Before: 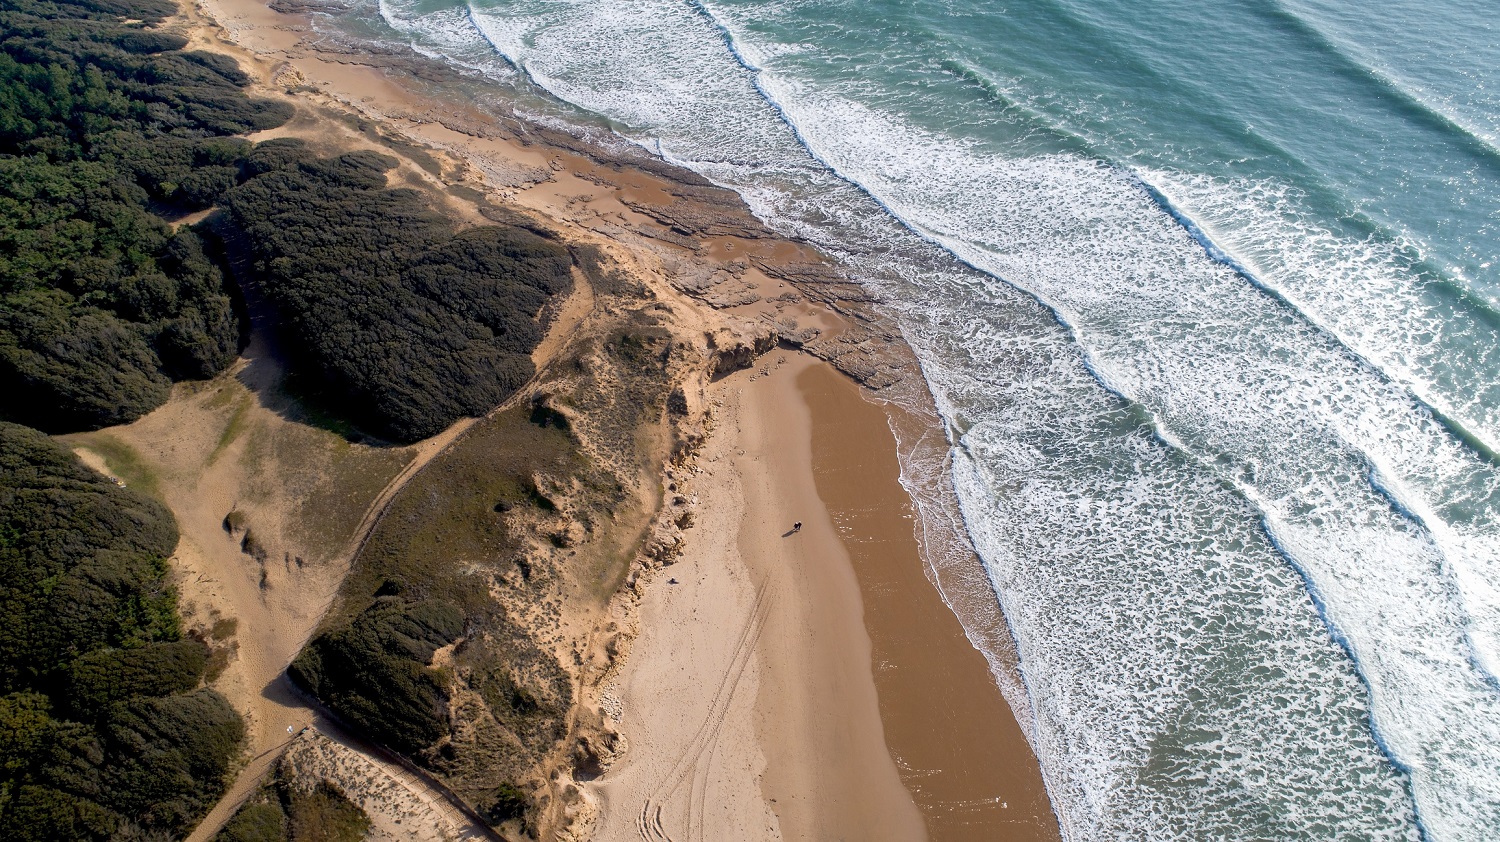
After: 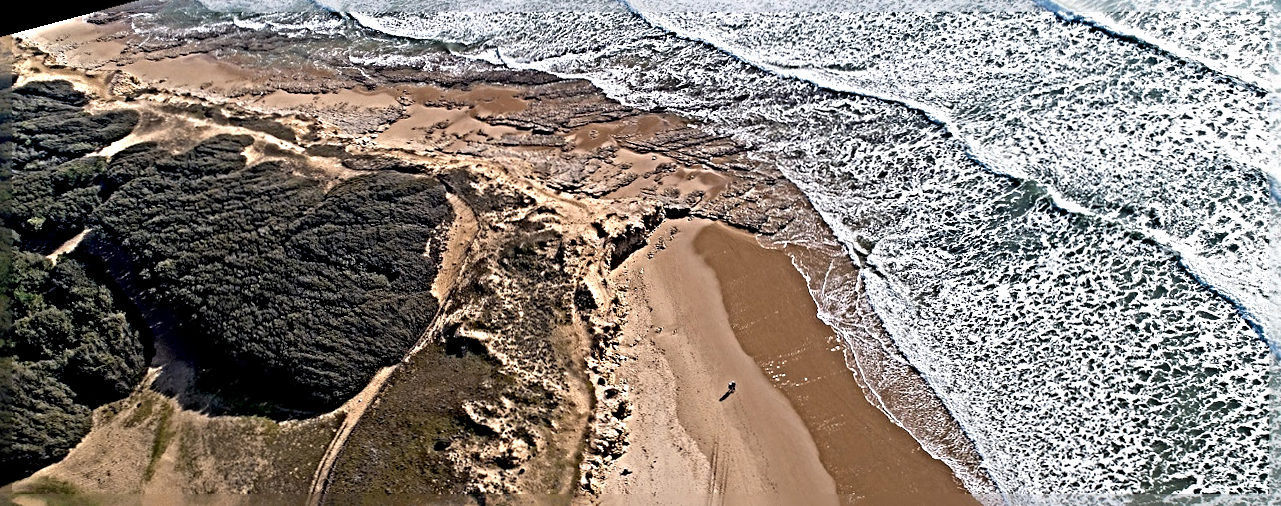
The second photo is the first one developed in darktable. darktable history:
rotate and perspective: rotation -14.8°, crop left 0.1, crop right 0.903, crop top 0.25, crop bottom 0.748
sharpen: radius 6.3, amount 1.8, threshold 0
crop and rotate: angle 0.2°, left 0.275%, right 3.127%, bottom 14.18%
